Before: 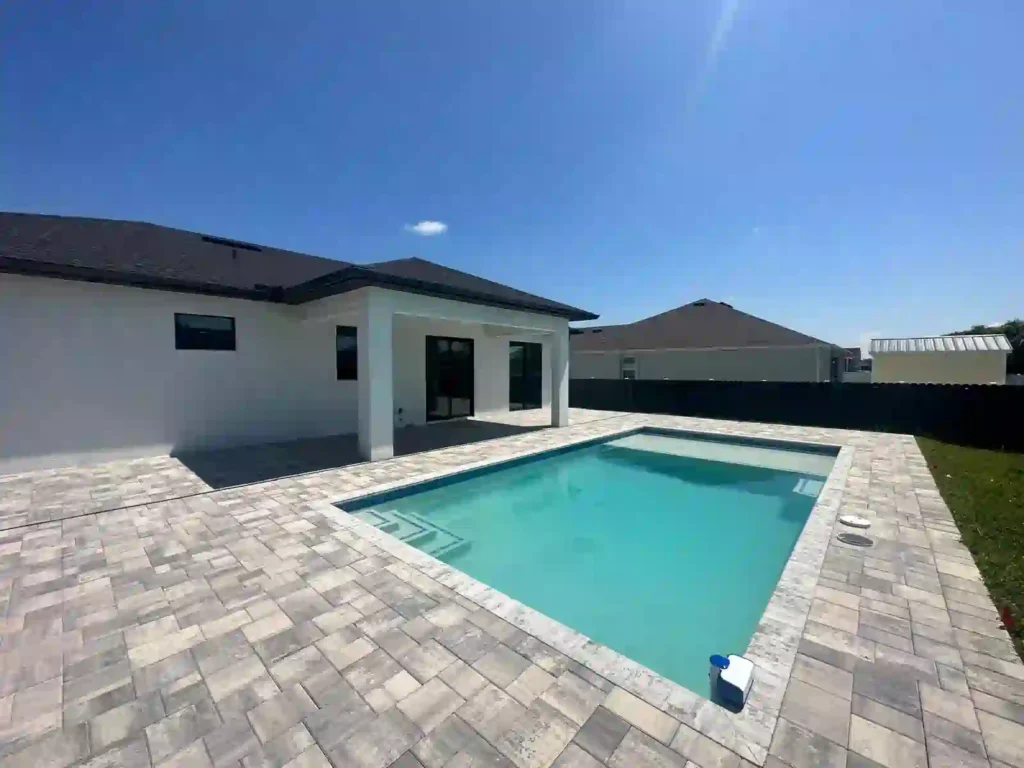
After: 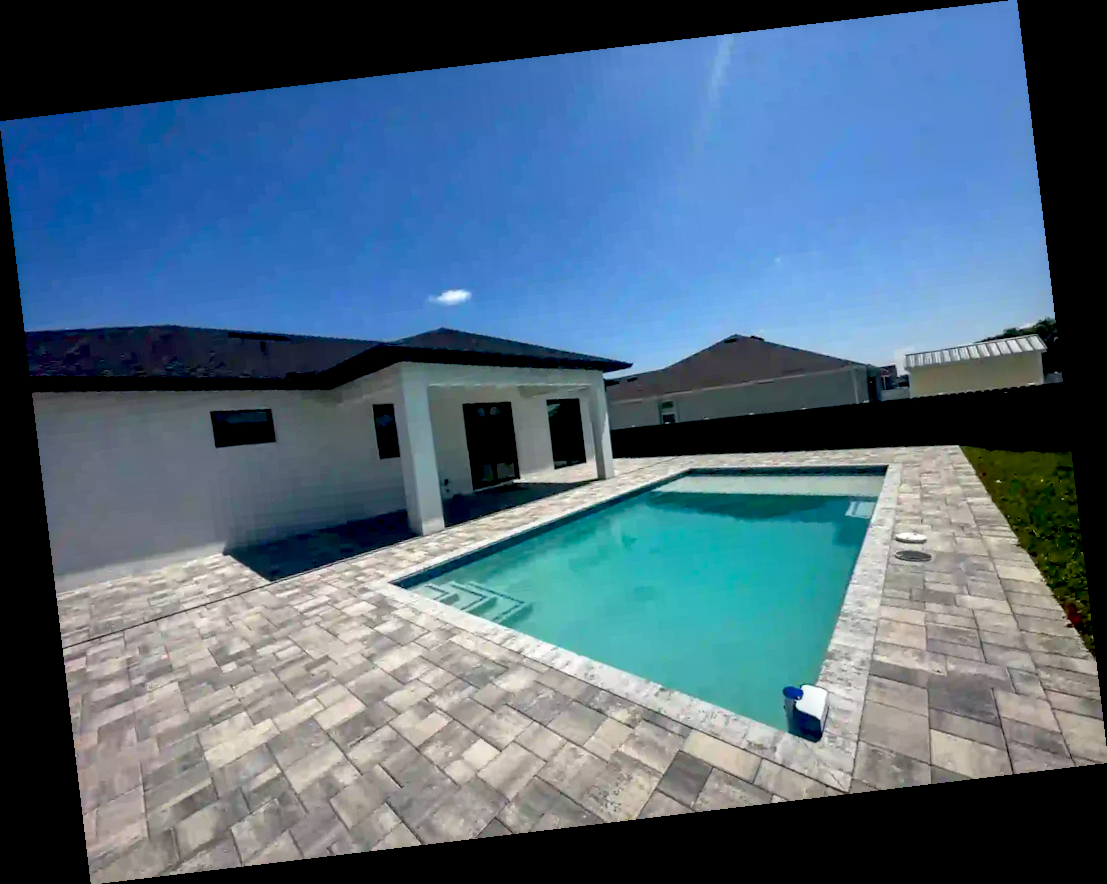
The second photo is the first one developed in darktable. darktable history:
rotate and perspective: rotation -6.83°, automatic cropping off
exposure: black level correction 0.025, exposure 0.182 EV, compensate highlight preservation false
local contrast: on, module defaults
